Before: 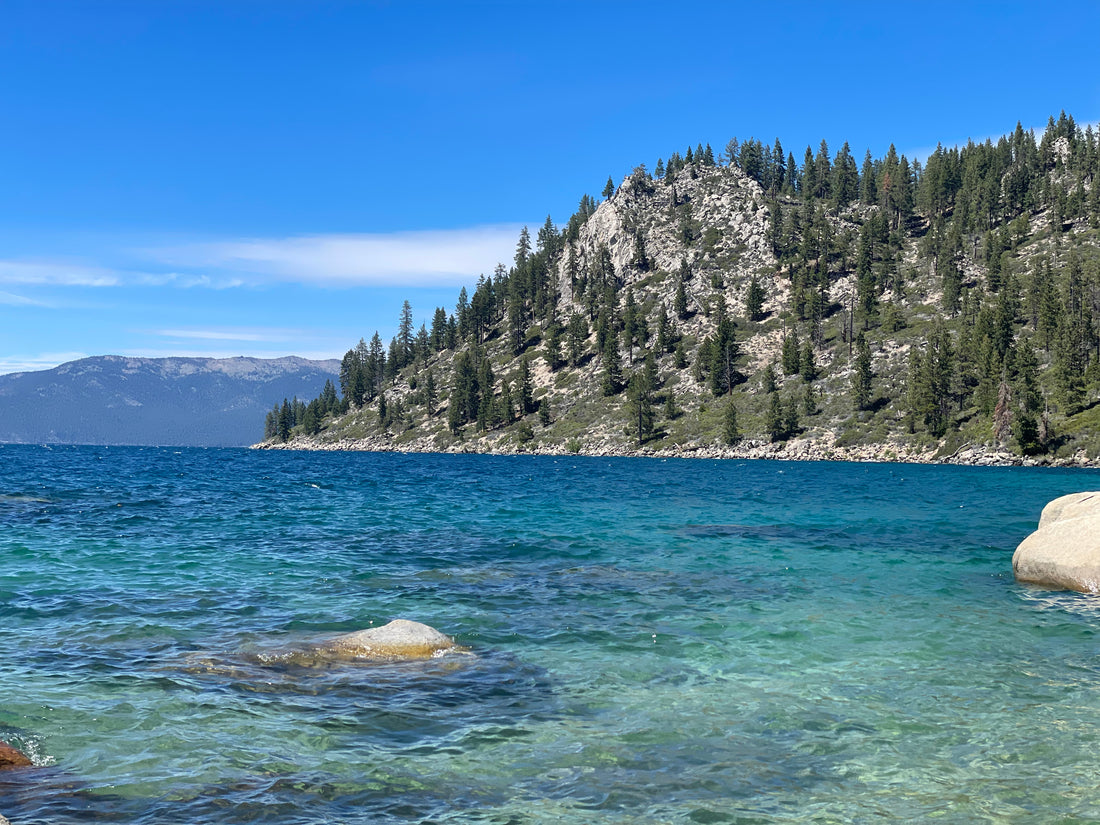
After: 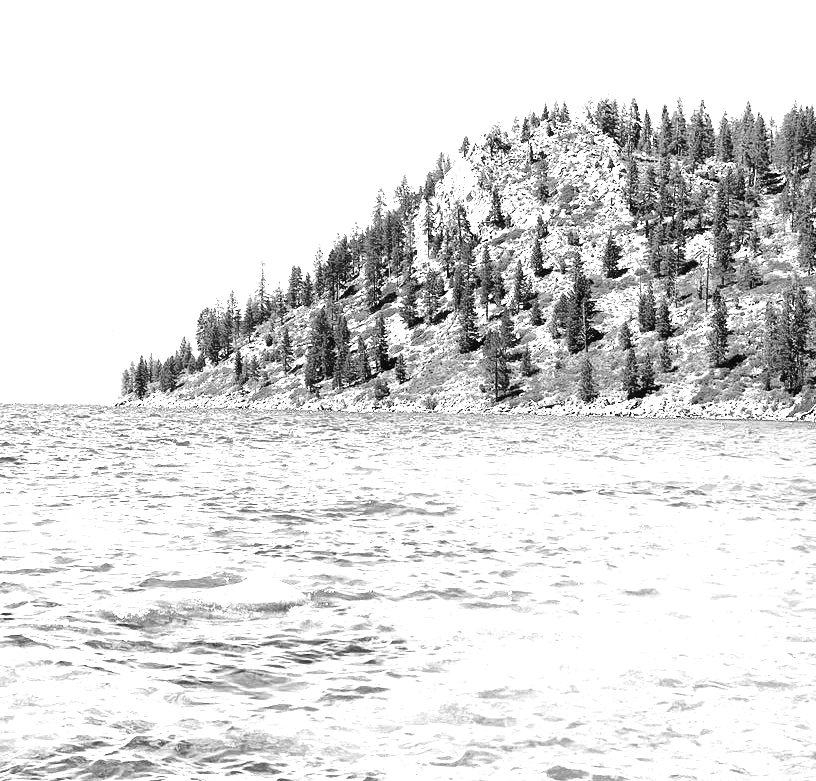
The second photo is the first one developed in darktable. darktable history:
crop and rotate: left 13.15%, top 5.251%, right 12.609%
base curve: curves: ch0 [(0, 0) (0.028, 0.03) (0.121, 0.232) (0.46, 0.748) (0.859, 0.968) (1, 1)], preserve colors none
color zones: curves: ch0 [(0.287, 0.048) (0.493, 0.484) (0.737, 0.816)]; ch1 [(0, 0) (0.143, 0) (0.286, 0) (0.429, 0) (0.571, 0) (0.714, 0) (0.857, 0)]
color calibration: illuminant as shot in camera, adaptation linear Bradford (ICC v4), x 0.406, y 0.405, temperature 3570.35 K, saturation algorithm version 1 (2020)
